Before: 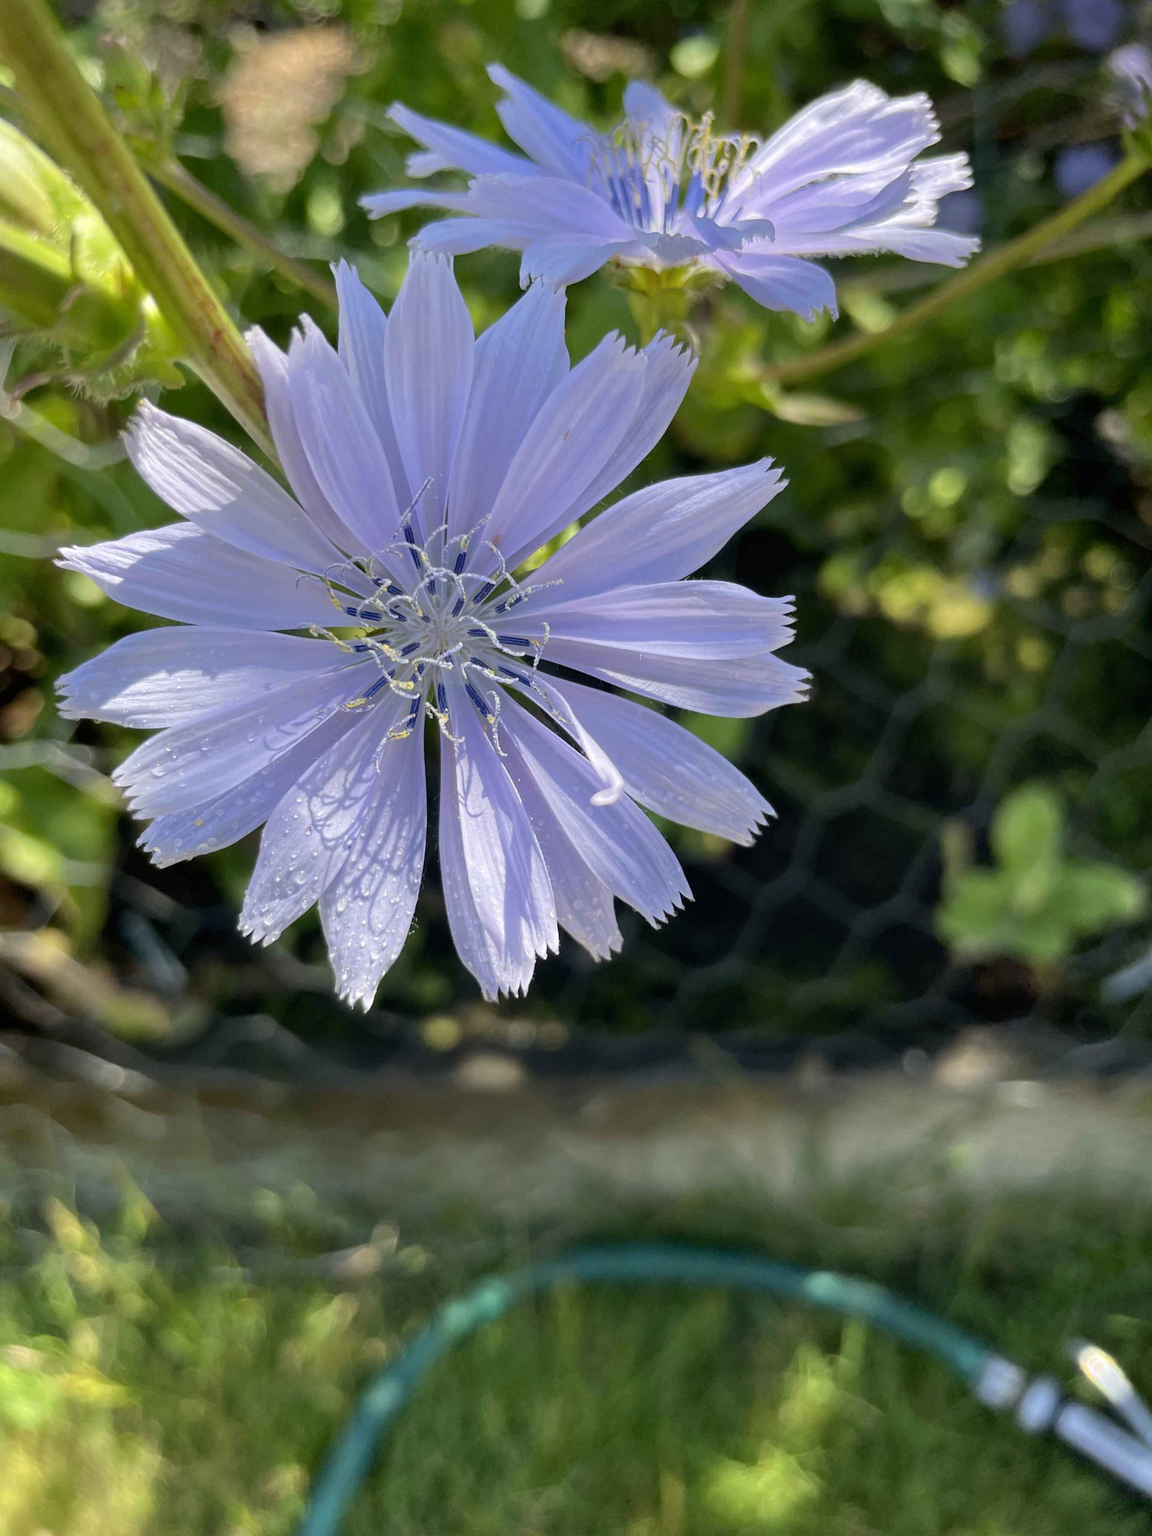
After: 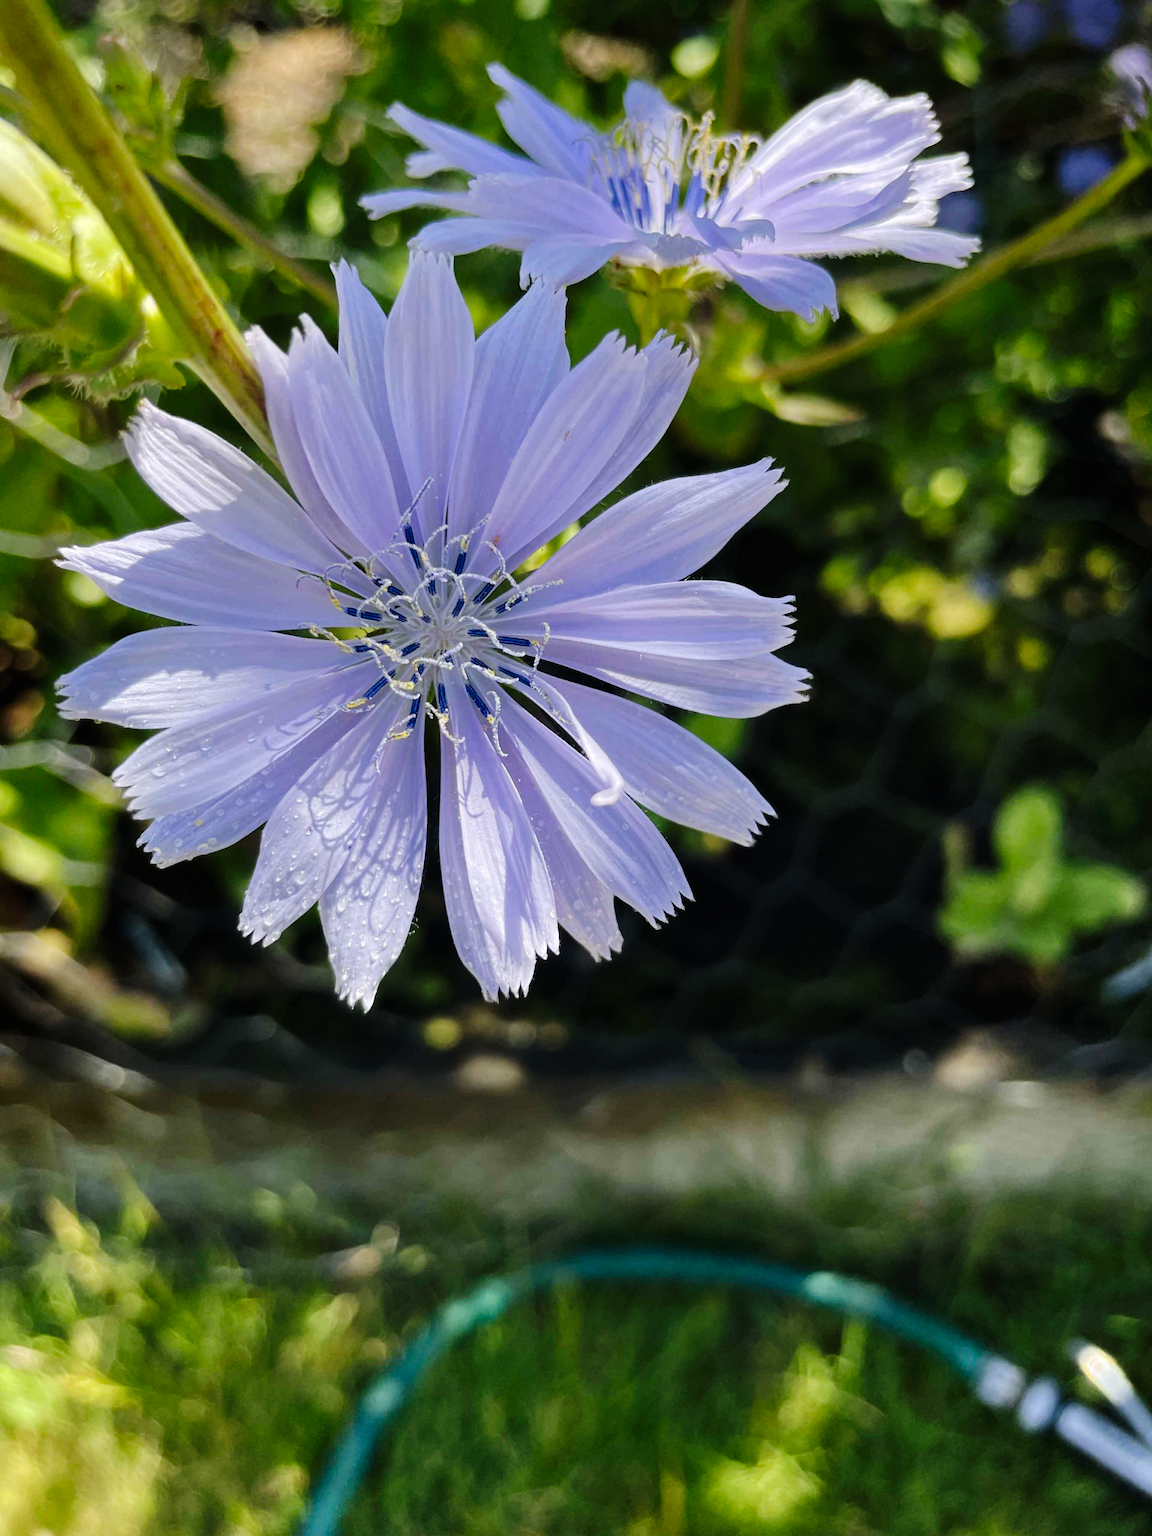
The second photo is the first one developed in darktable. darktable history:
tone curve: curves: ch0 [(0, 0) (0.003, 0.007) (0.011, 0.009) (0.025, 0.014) (0.044, 0.022) (0.069, 0.029) (0.1, 0.037) (0.136, 0.052) (0.177, 0.083) (0.224, 0.121) (0.277, 0.177) (0.335, 0.258) (0.399, 0.351) (0.468, 0.454) (0.543, 0.557) (0.623, 0.654) (0.709, 0.744) (0.801, 0.825) (0.898, 0.909) (1, 1)], preserve colors none
